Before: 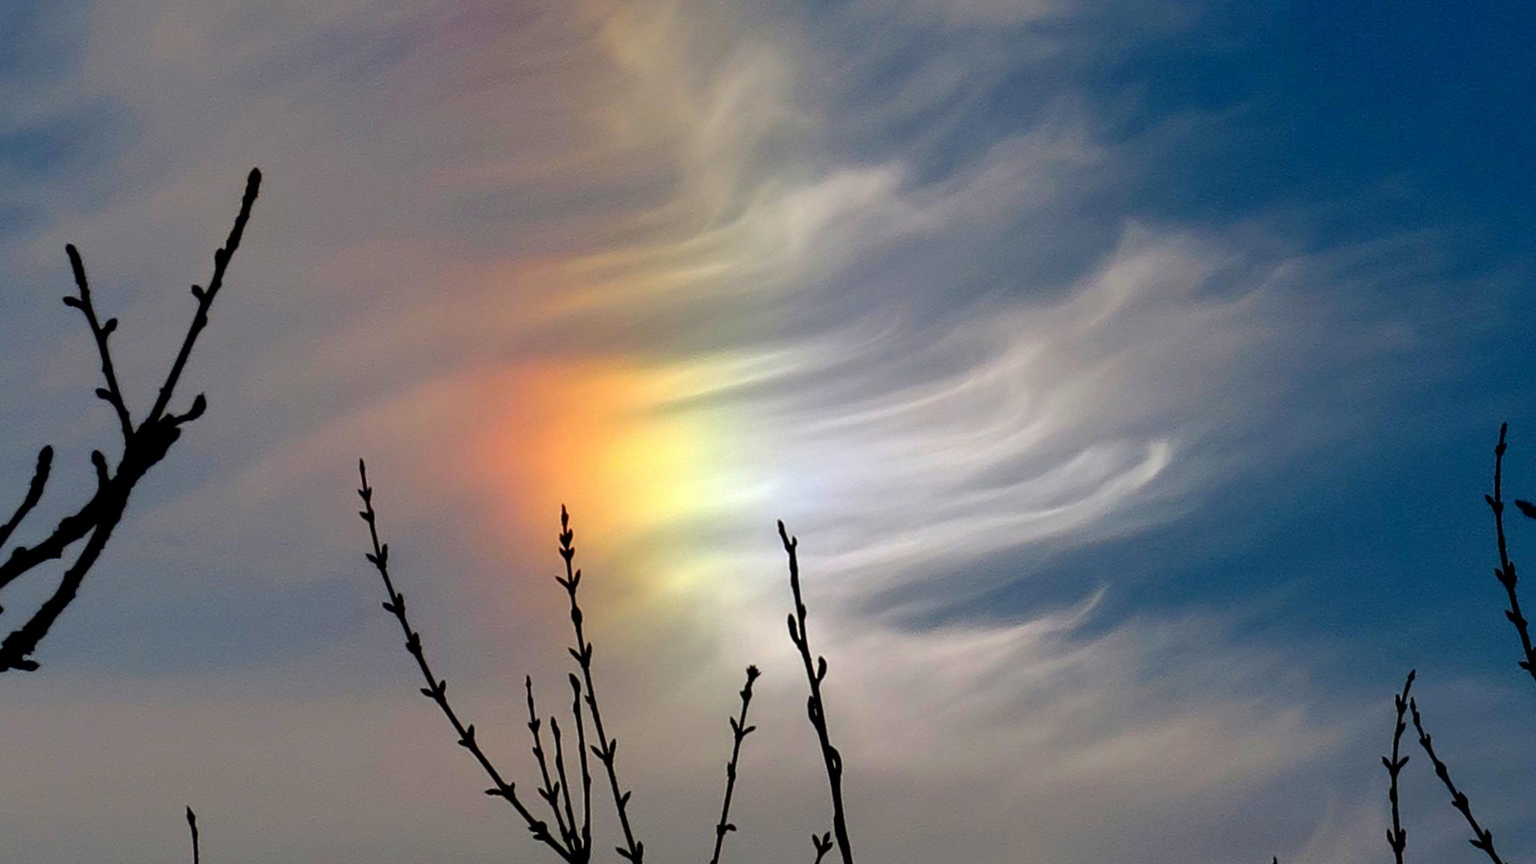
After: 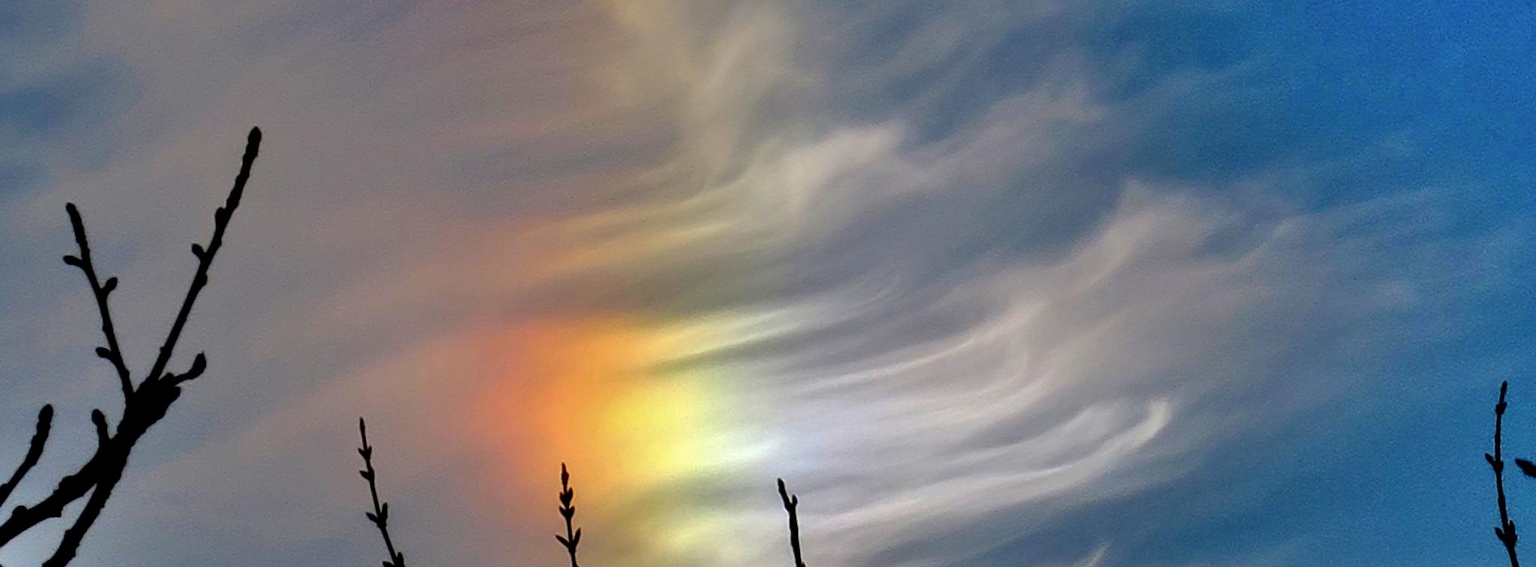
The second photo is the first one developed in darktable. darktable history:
shadows and highlights: shadows 75, highlights -60.85, soften with gaussian
crop and rotate: top 4.848%, bottom 29.503%
